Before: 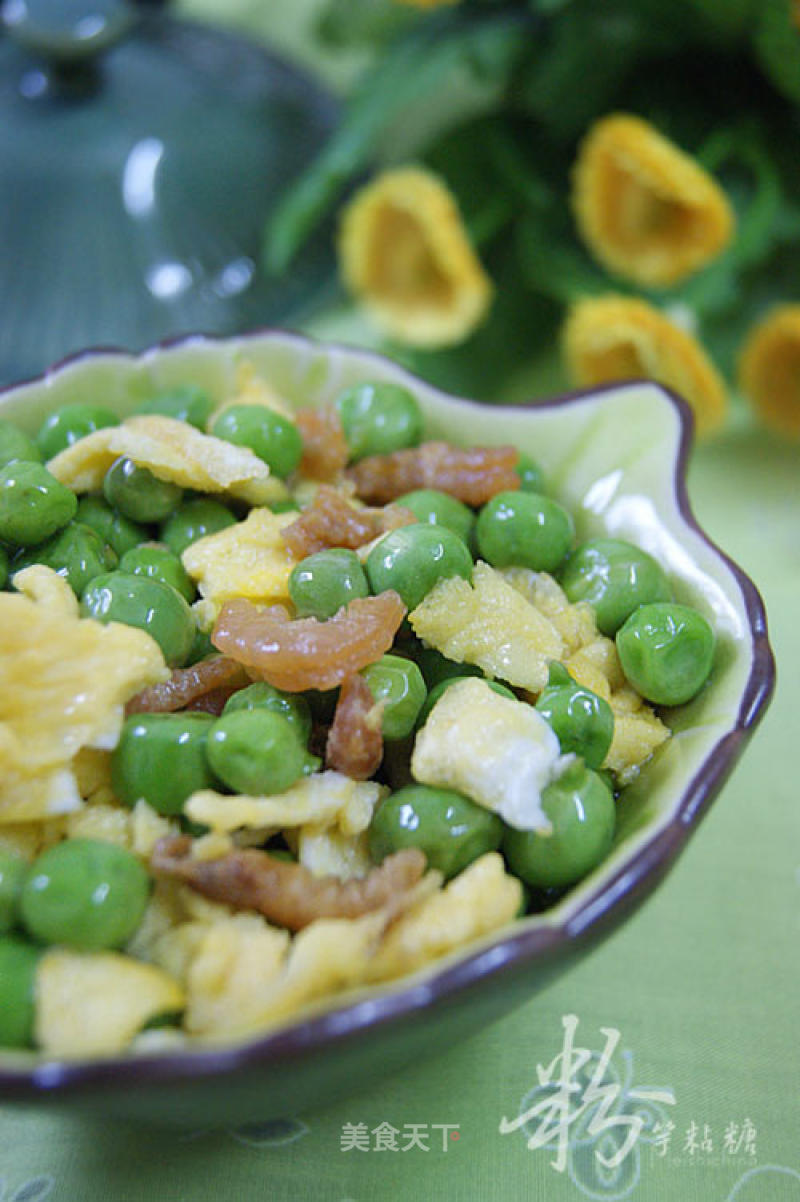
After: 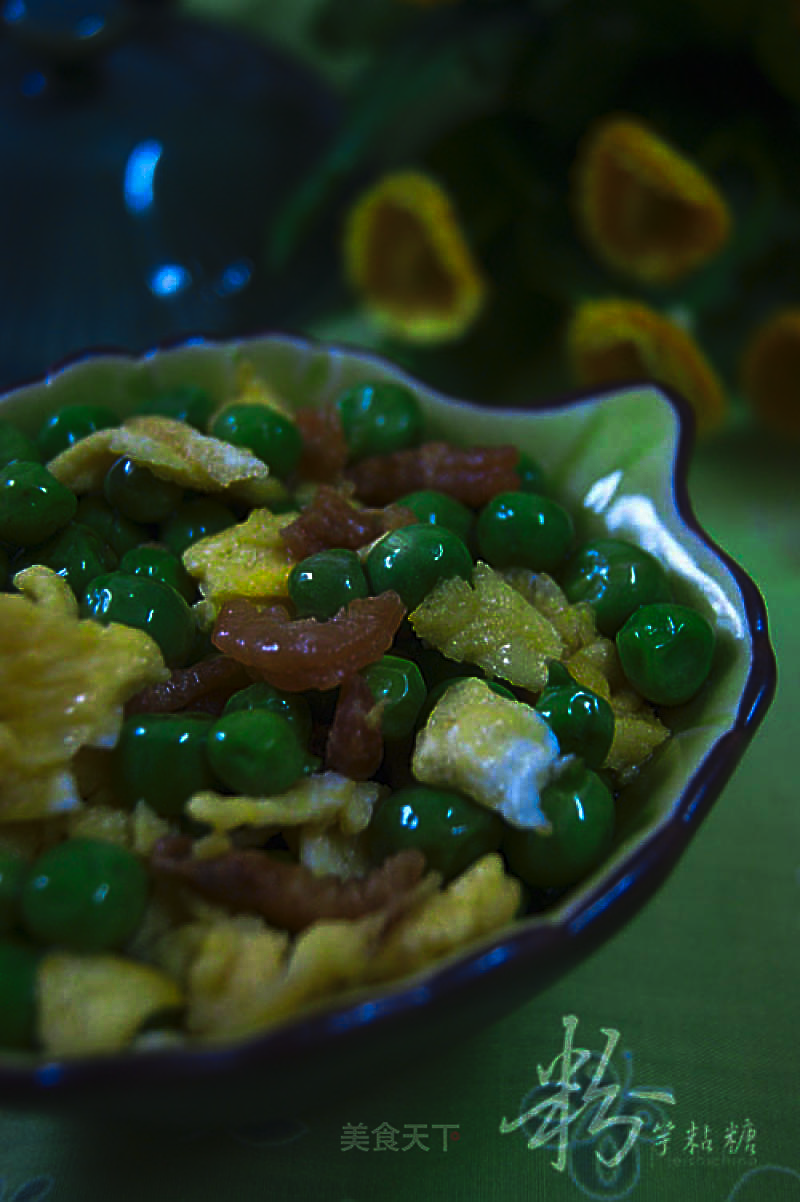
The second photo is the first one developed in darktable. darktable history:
sharpen: on, module defaults
haze removal: strength -0.101, compatibility mode true, adaptive false
tone curve: curves: ch0 [(0, 0) (0.765, 0.349) (1, 1)], preserve colors none
color balance rgb: shadows lift › chroma 3.256%, shadows lift › hue 280.07°, perceptual saturation grading › global saturation 20%, perceptual saturation grading › highlights -25.51%, perceptual saturation grading › shadows 49.834%, global vibrance 20%
